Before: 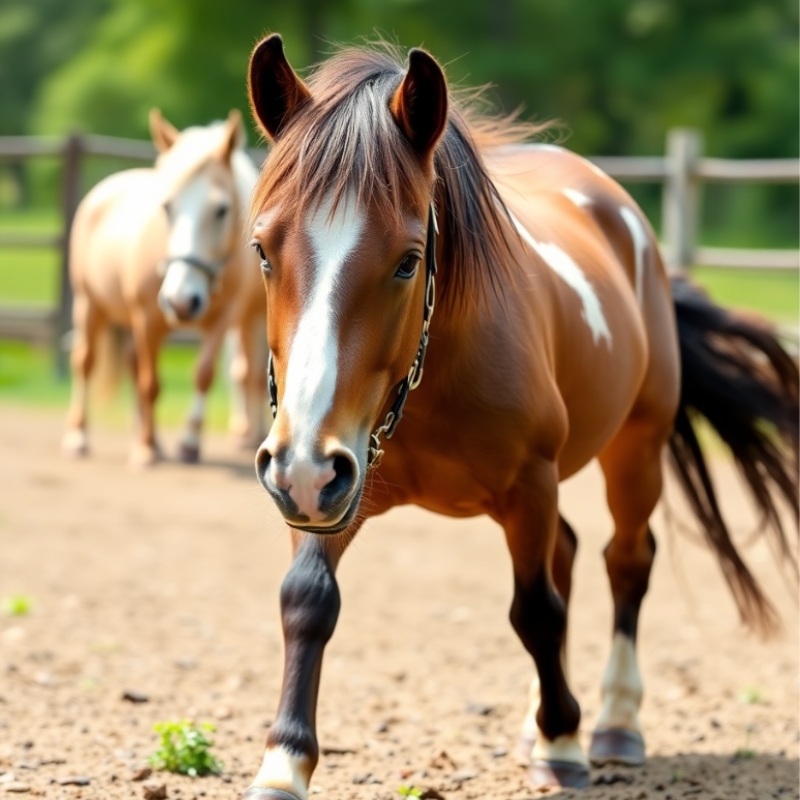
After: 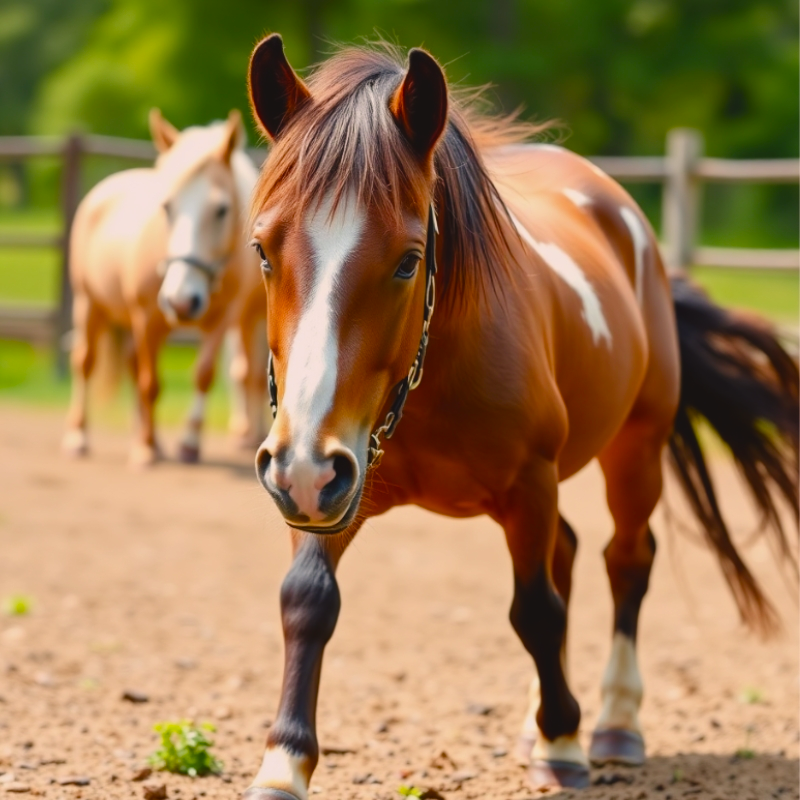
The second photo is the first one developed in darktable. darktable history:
color correction: highlights a* 7.56, highlights b* 4.37
shadows and highlights: radius 120.75, shadows 21.4, white point adjustment -9.59, highlights -15.87, soften with gaussian
color balance rgb: power › luminance 1.199%, power › chroma 0.389%, power › hue 33.64°, global offset › luminance 0.712%, perceptual saturation grading › global saturation 20%, perceptual saturation grading › highlights -25.881%, perceptual saturation grading › shadows 23.962%, global vibrance 20%
